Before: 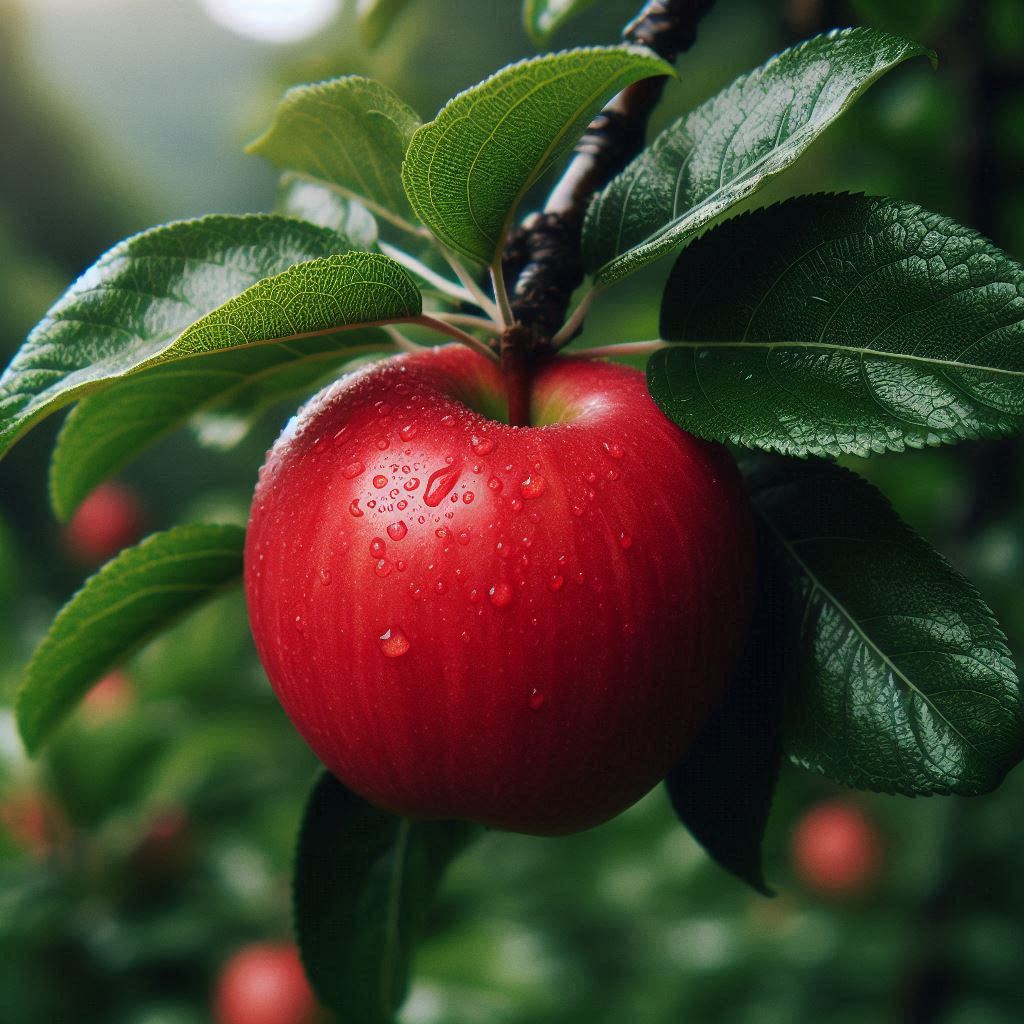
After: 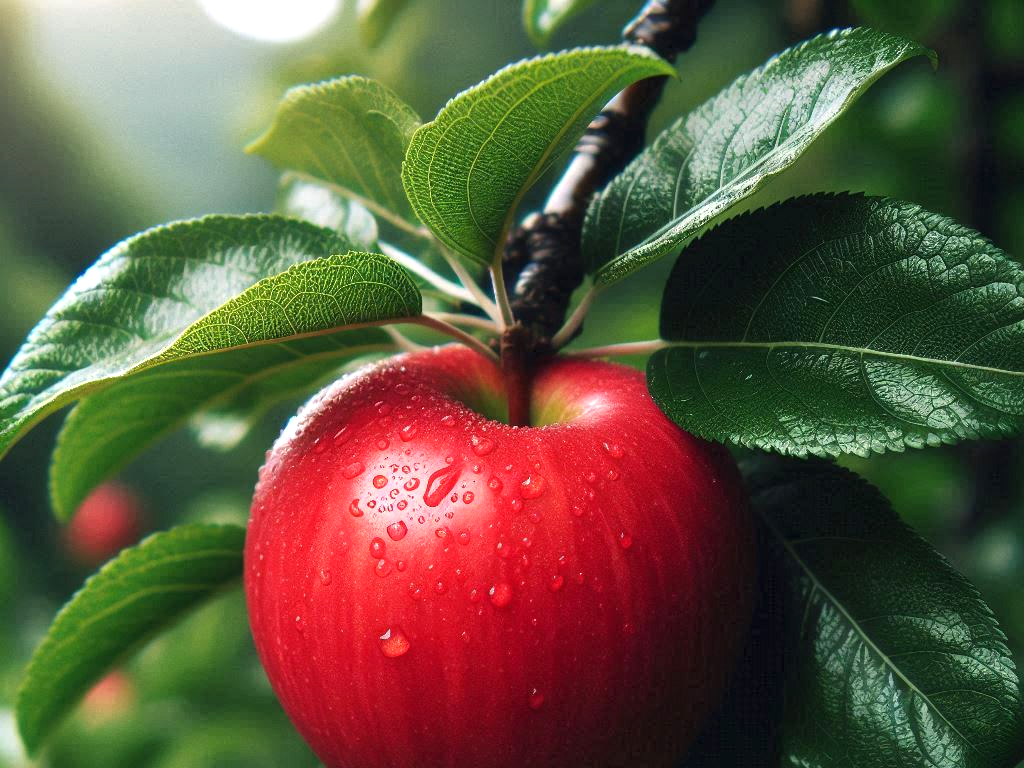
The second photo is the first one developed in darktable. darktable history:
exposure: exposure 0.653 EV, compensate highlight preservation false
crop: bottom 24.989%
